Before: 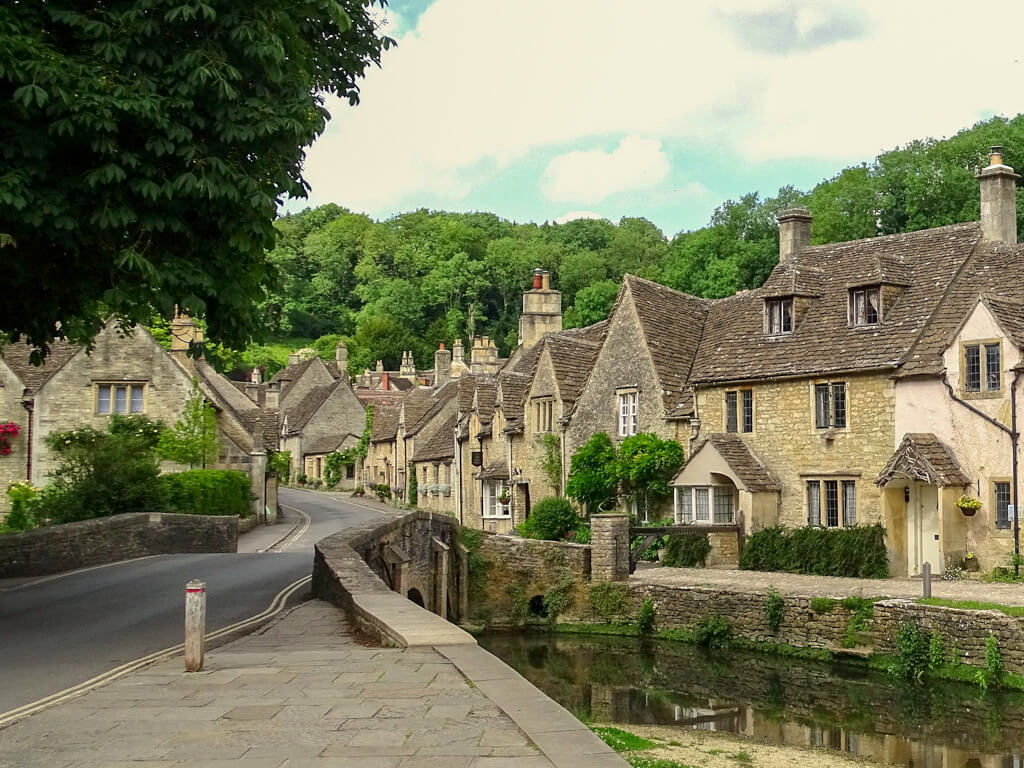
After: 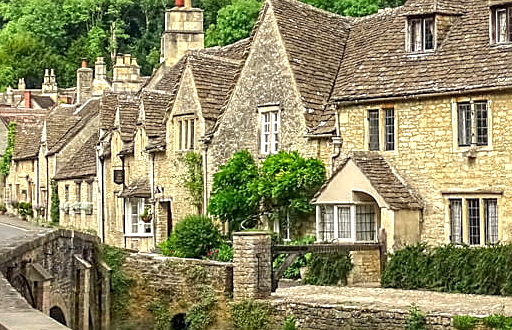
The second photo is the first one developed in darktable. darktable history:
crop: left 34.999%, top 36.799%, right 14.939%, bottom 20.103%
local contrast: on, module defaults
sharpen: on, module defaults
tone equalizer: edges refinement/feathering 500, mask exposure compensation -1.24 EV, preserve details no
exposure: black level correction 0, exposure 0.69 EV, compensate highlight preservation false
